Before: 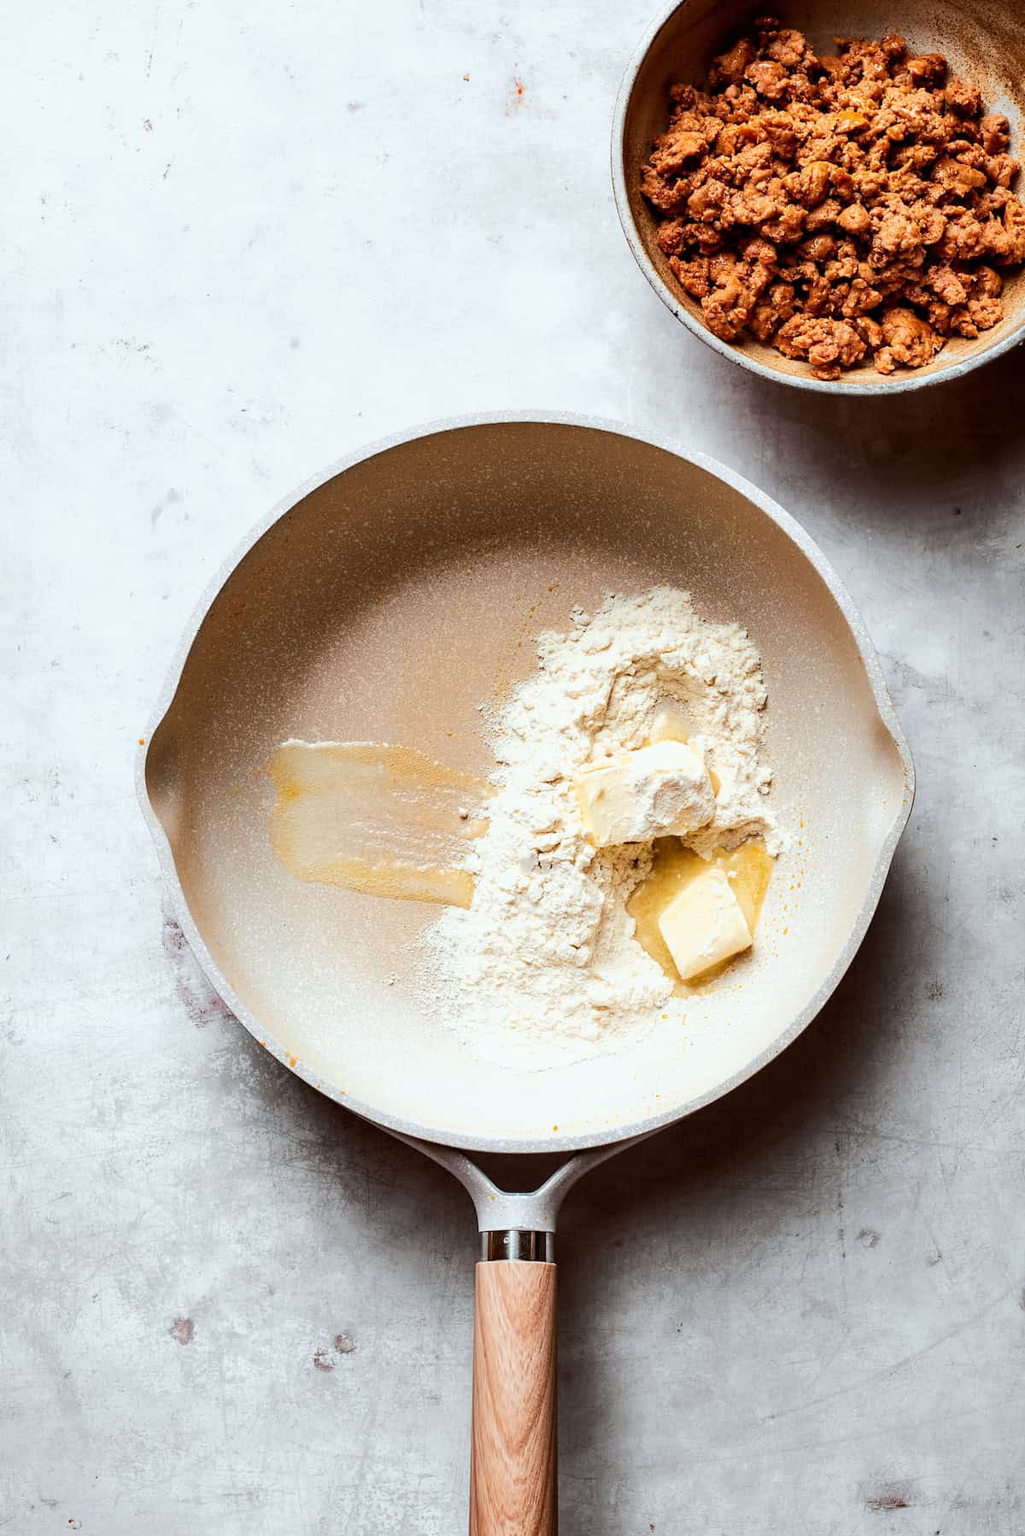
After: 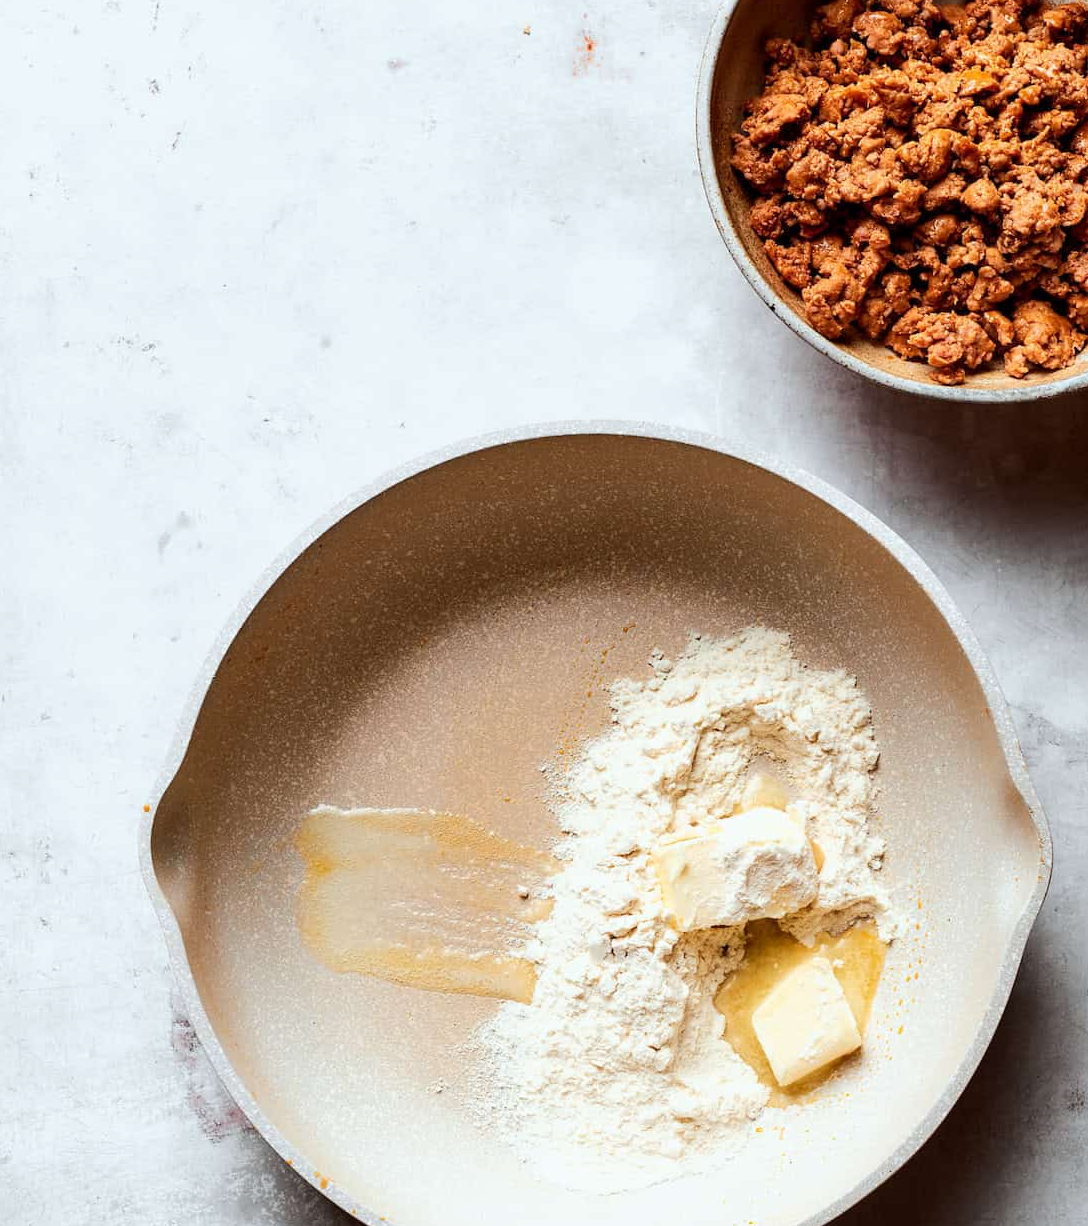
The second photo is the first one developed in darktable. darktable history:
crop: left 1.622%, top 3.354%, right 7.701%, bottom 28.428%
